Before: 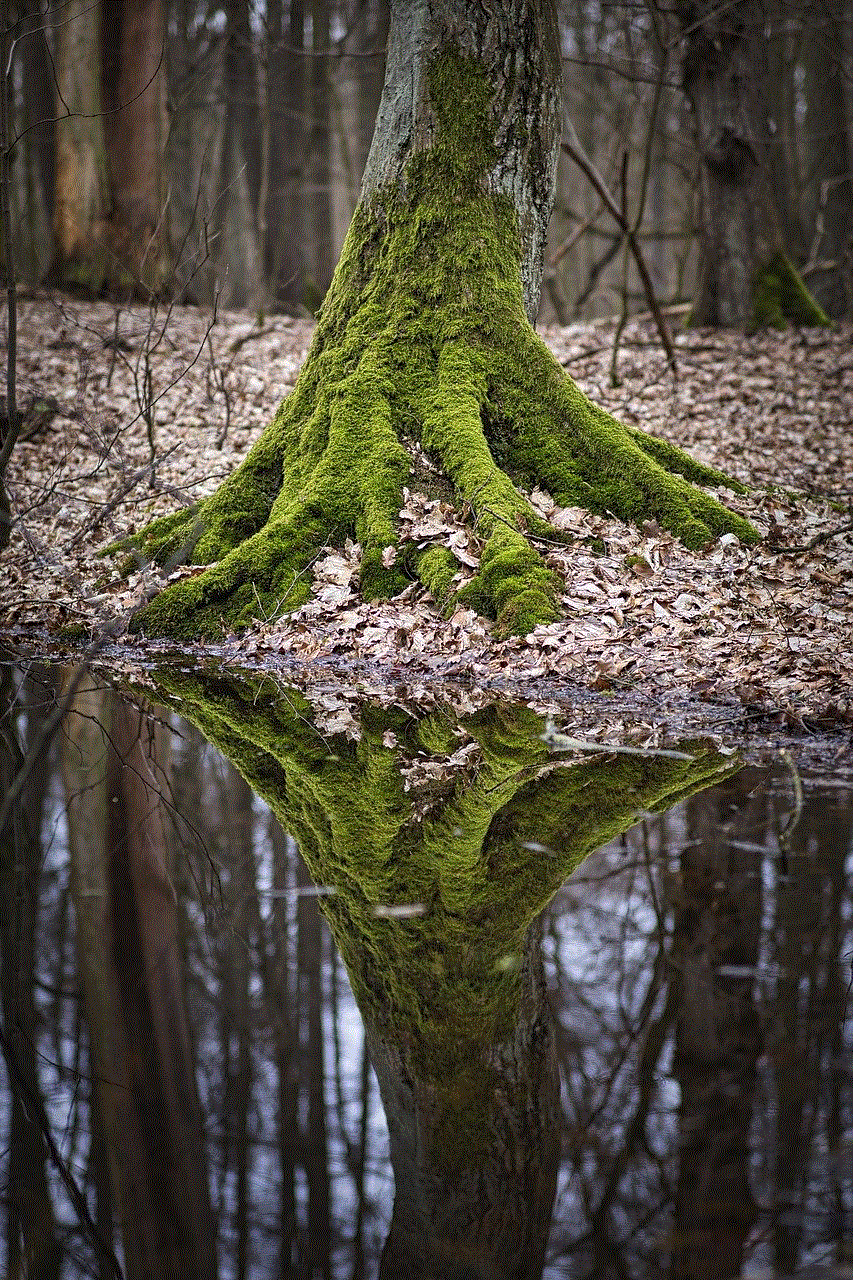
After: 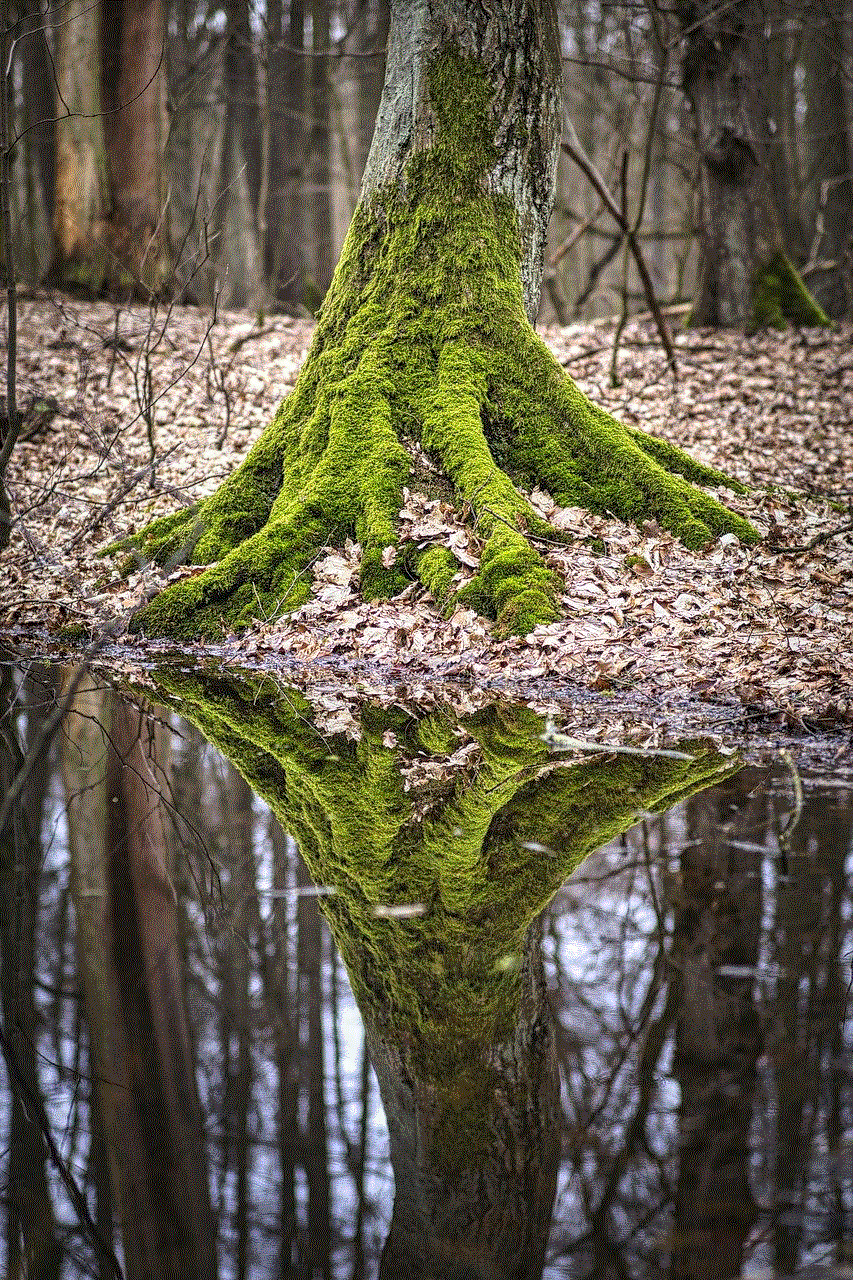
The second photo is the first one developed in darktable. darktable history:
local contrast: detail 150%
contrast brightness saturation: brightness 0.089, saturation 0.193
color correction: highlights b* 2.95
exposure: black level correction -0.001, exposure 0.08 EV, compensate highlight preservation false
